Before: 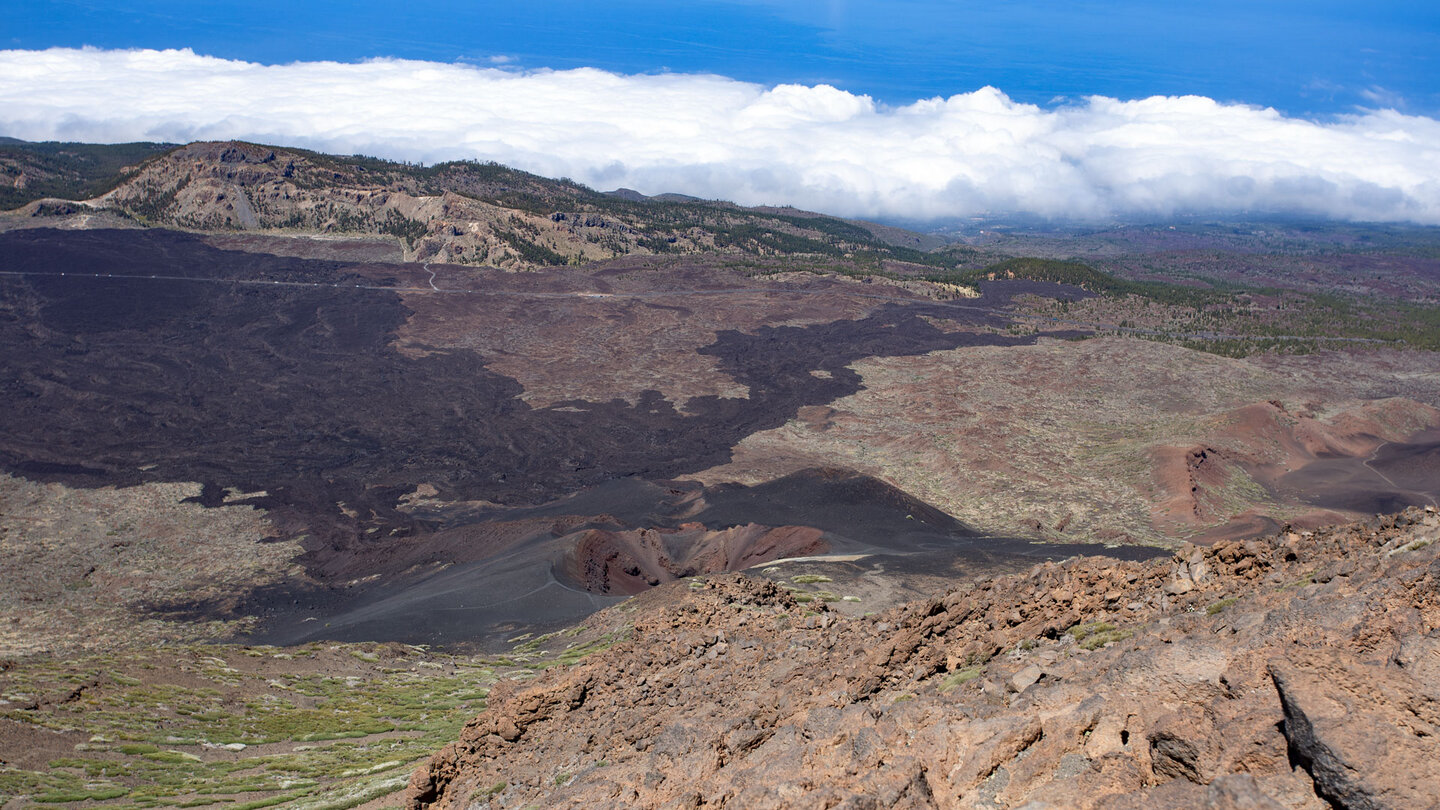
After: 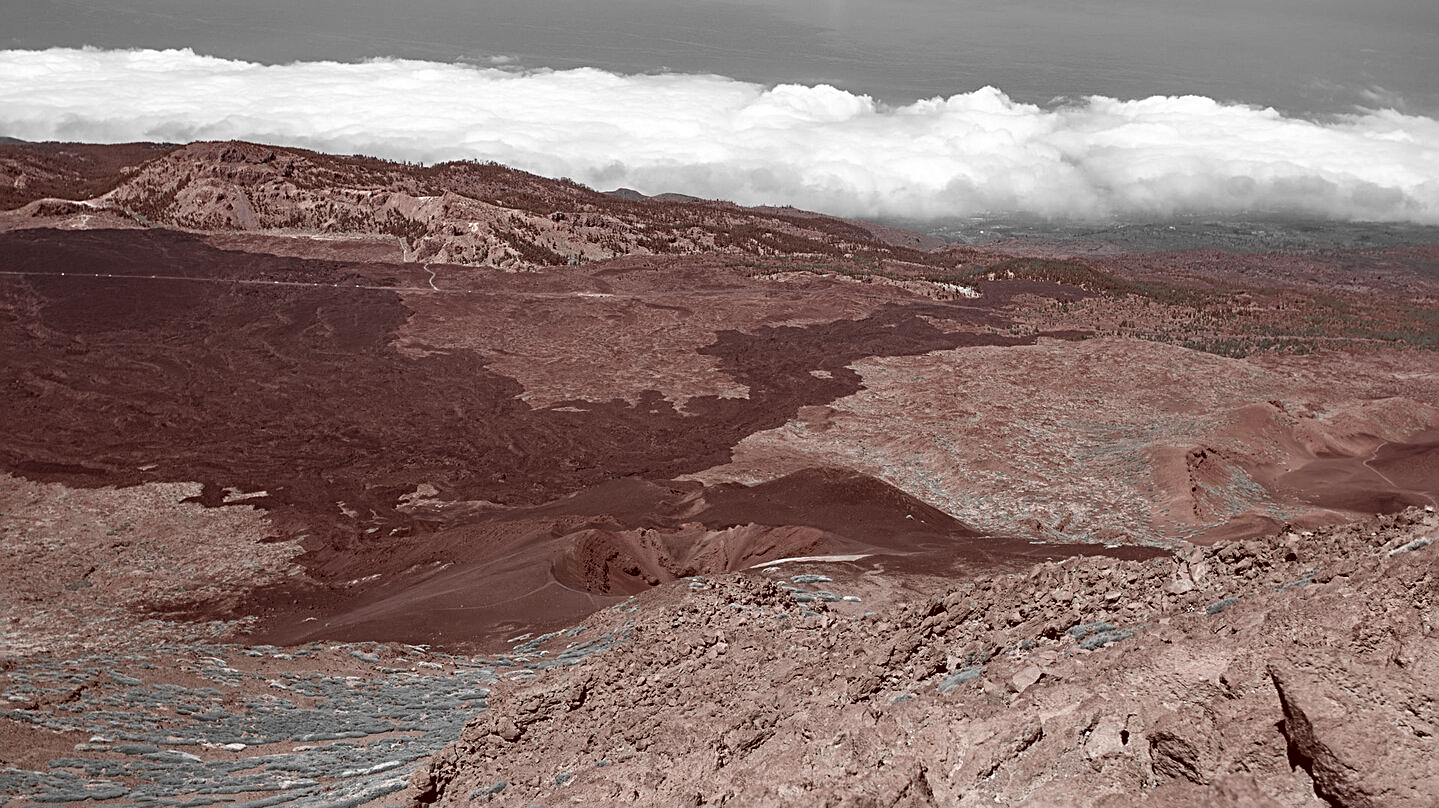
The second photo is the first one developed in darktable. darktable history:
sharpen: radius 2.552, amount 0.649
color correction: highlights a* 9.45, highlights b* 8.65, shadows a* 39.87, shadows b* 39.59, saturation 0.796
color zones: curves: ch1 [(0, 0.006) (0.094, 0.285) (0.171, 0.001) (0.429, 0.001) (0.571, 0.003) (0.714, 0.004) (0.857, 0.004) (1, 0.006)]
crop: top 0.083%, bottom 0.109%
color calibration: illuminant as shot in camera, x 0.358, y 0.373, temperature 4628.91 K
base curve: curves: ch0 [(0, 0) (0.472, 0.455) (1, 1)]
